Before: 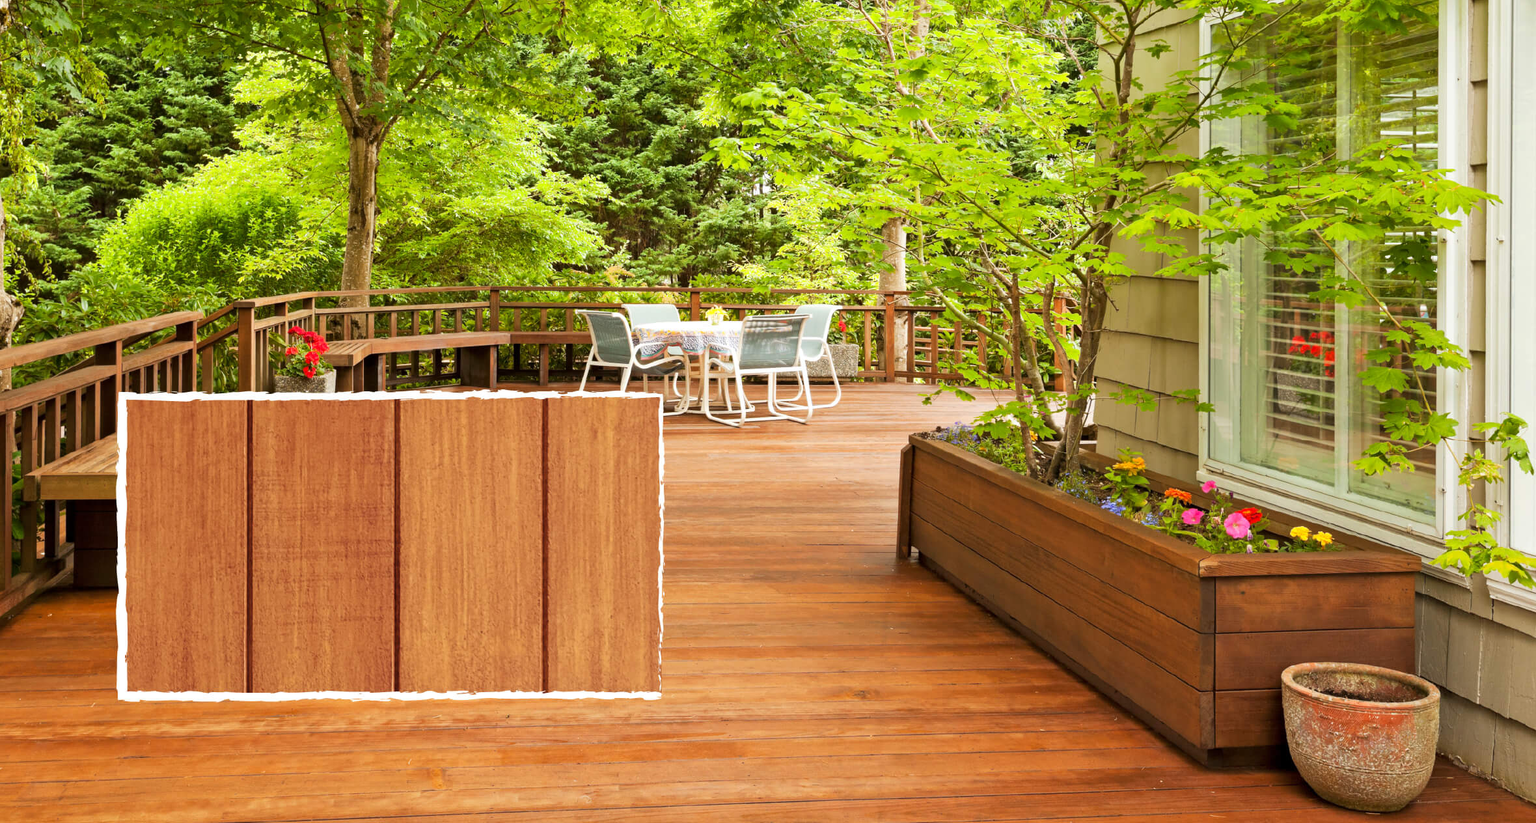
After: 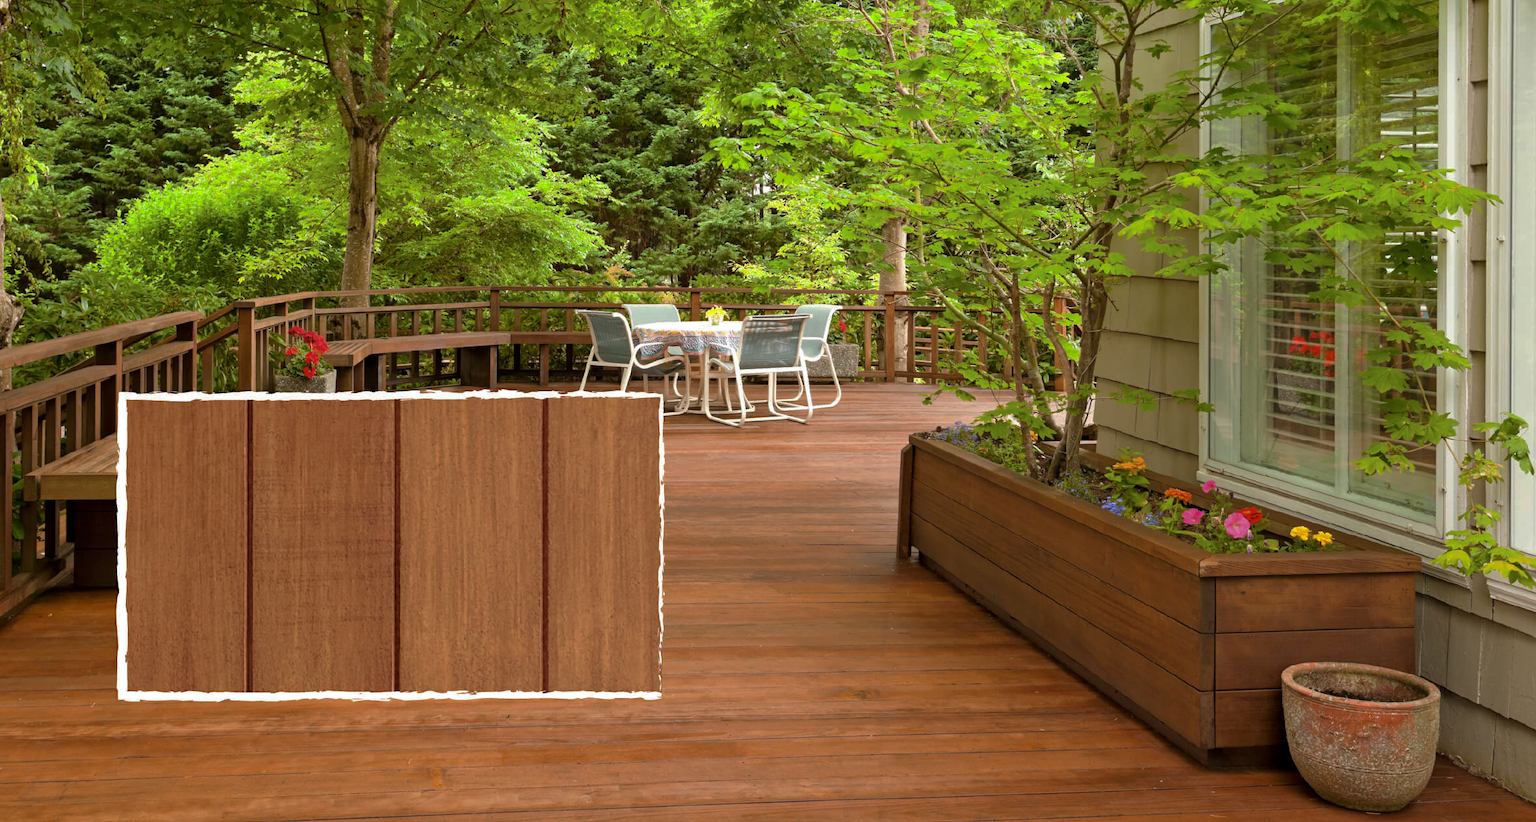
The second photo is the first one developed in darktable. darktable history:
base curve: curves: ch0 [(0, 0) (0.826, 0.587) (1, 1)], preserve colors none
